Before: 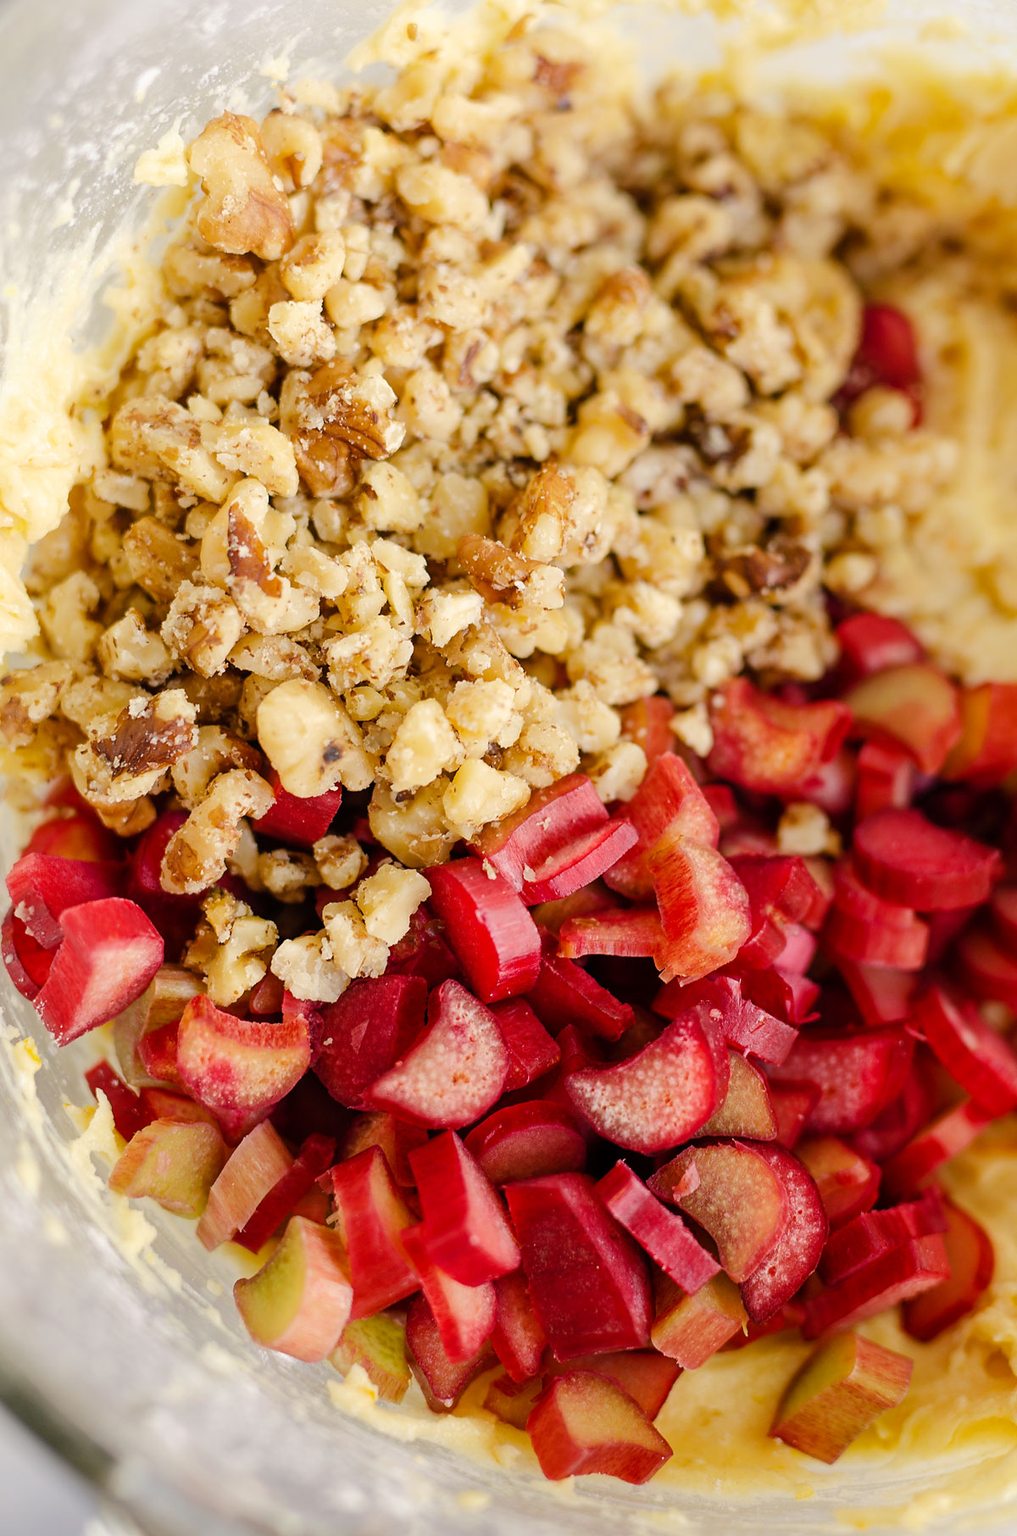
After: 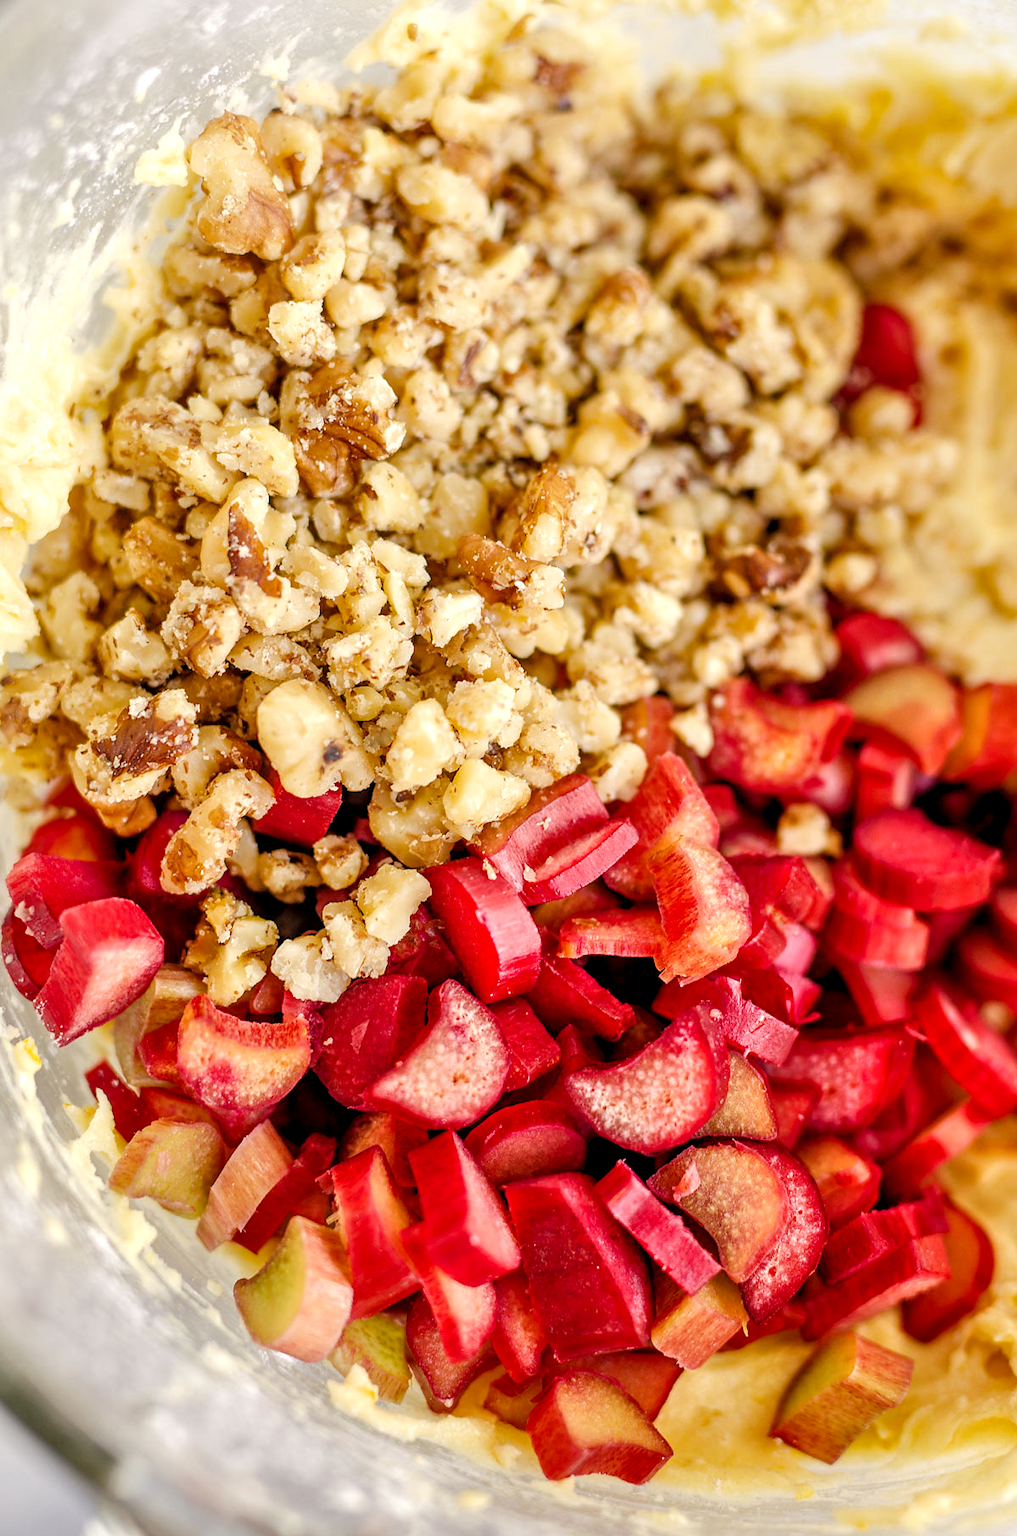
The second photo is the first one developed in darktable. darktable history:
local contrast: detail 142%
tone equalizer: -7 EV 0.15 EV, -6 EV 0.6 EV, -5 EV 1.15 EV, -4 EV 1.33 EV, -3 EV 1.15 EV, -2 EV 0.6 EV, -1 EV 0.15 EV, mask exposure compensation -0.5 EV
